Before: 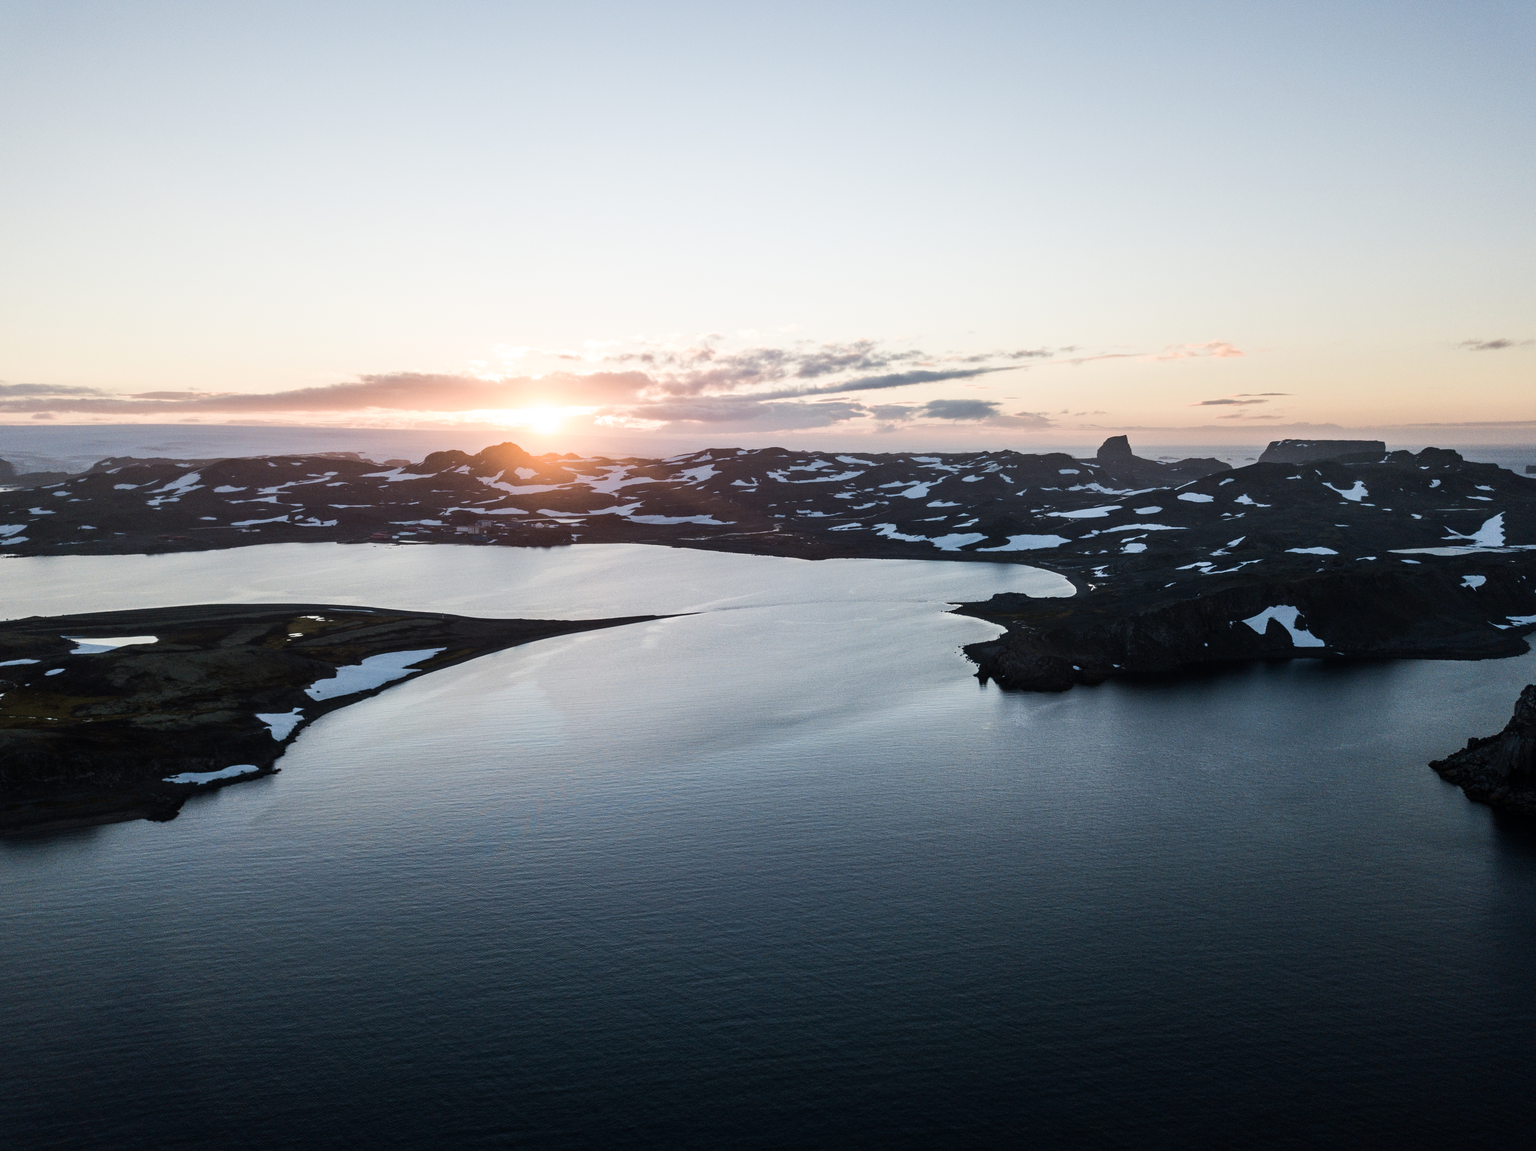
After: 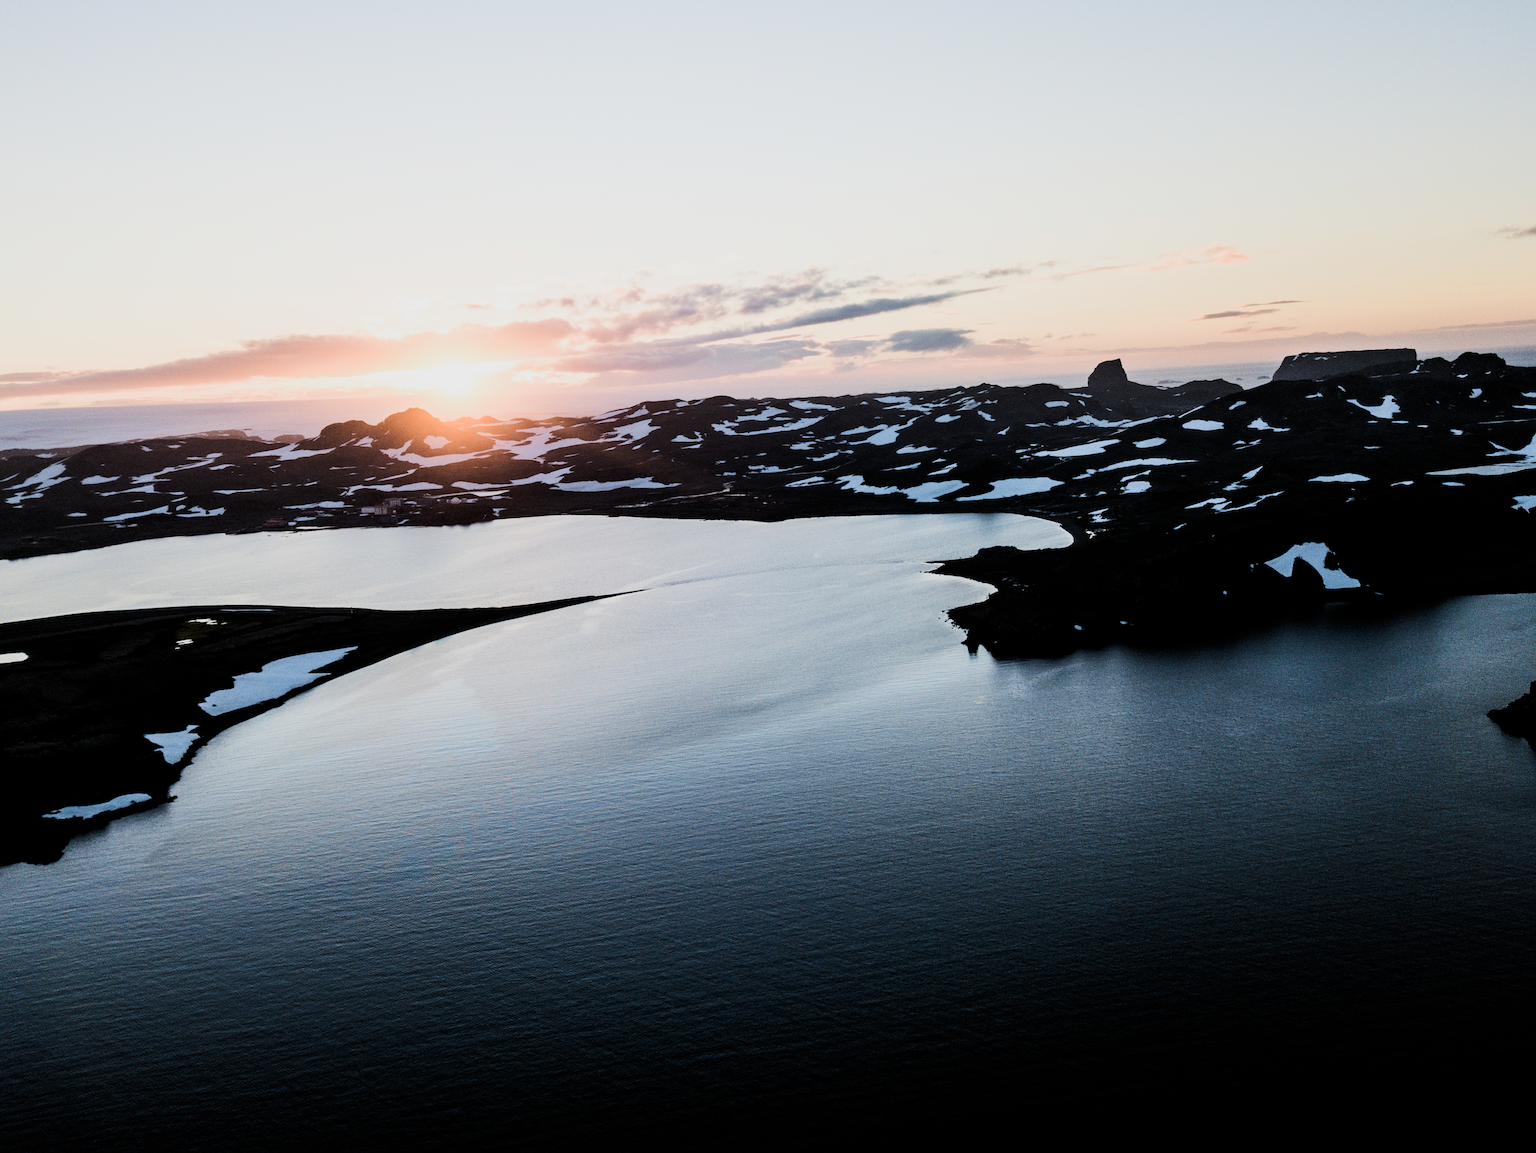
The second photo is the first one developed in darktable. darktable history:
crop and rotate: angle 3.33°, left 5.927%, top 5.704%
contrast brightness saturation: contrast 0.18, saturation 0.3
filmic rgb: black relative exposure -5.03 EV, white relative exposure 4 EV, hardness 2.89, contrast 1.191, color science v4 (2020)
